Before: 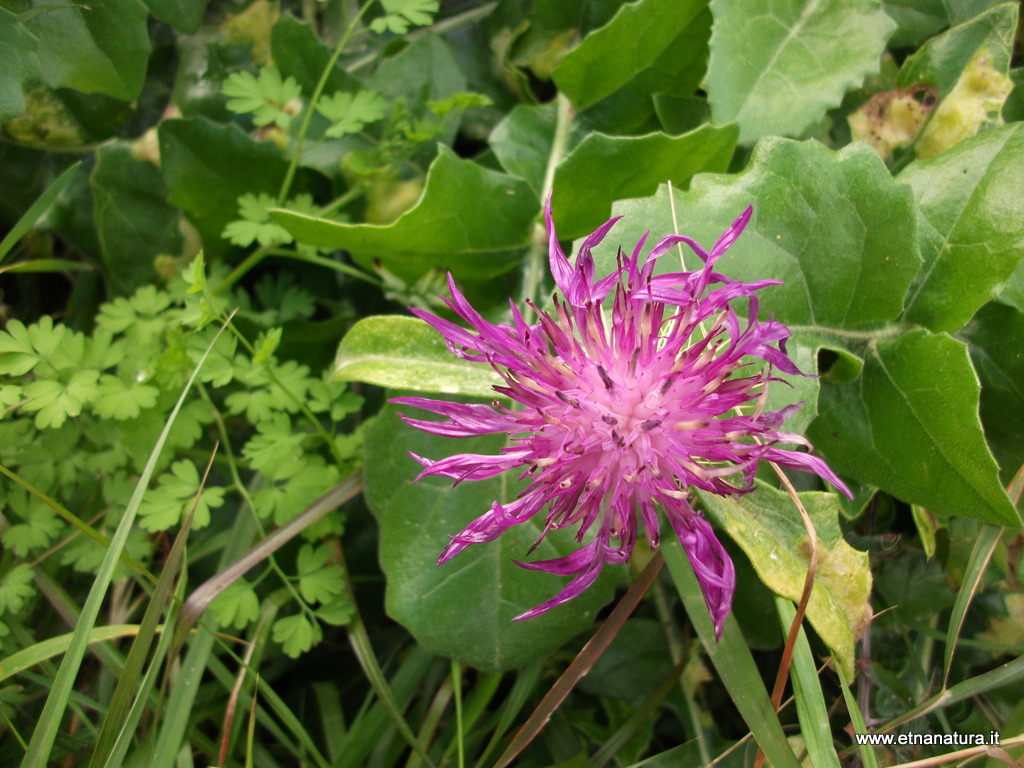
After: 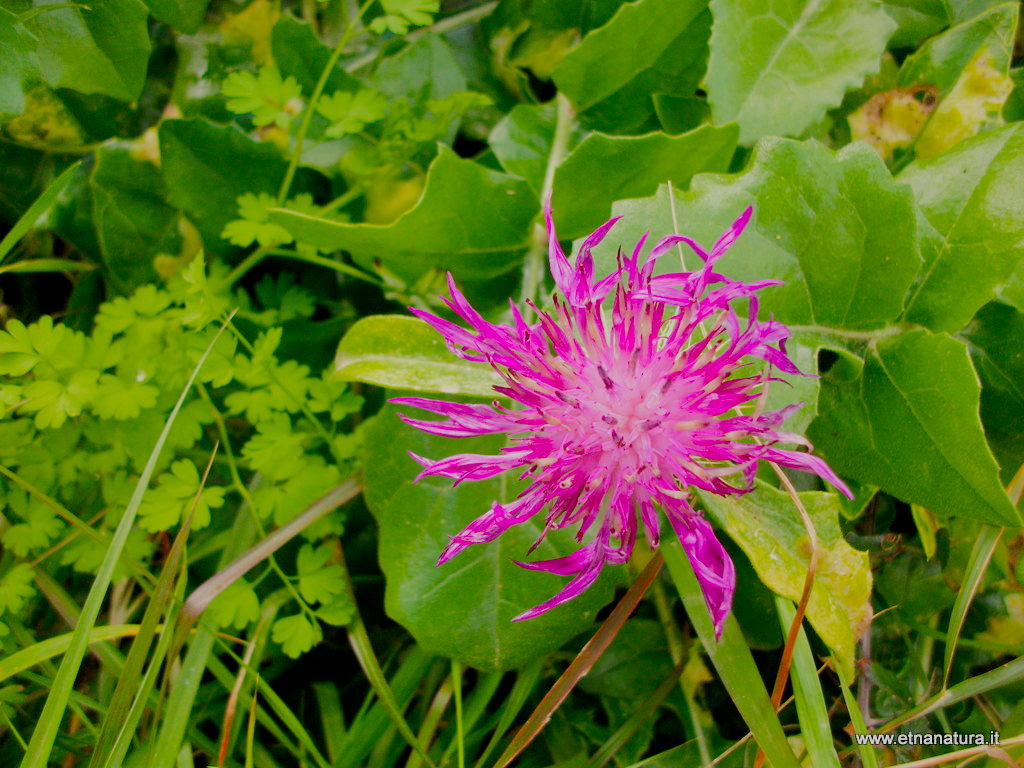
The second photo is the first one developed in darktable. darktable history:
color balance rgb: perceptual saturation grading › global saturation 30.036%, perceptual brilliance grading › mid-tones 10.102%, perceptual brilliance grading › shadows 14.168%, global vibrance 11.234%
filmic rgb: black relative exposure -8.8 EV, white relative exposure 4.99 EV, threshold 5.97 EV, target black luminance 0%, hardness 3.77, latitude 66.35%, contrast 0.82, highlights saturation mix 10%, shadows ↔ highlights balance 20.07%, add noise in highlights 0.001, preserve chrominance no, color science v4 (2020), enable highlight reconstruction true
shadows and highlights: soften with gaussian
